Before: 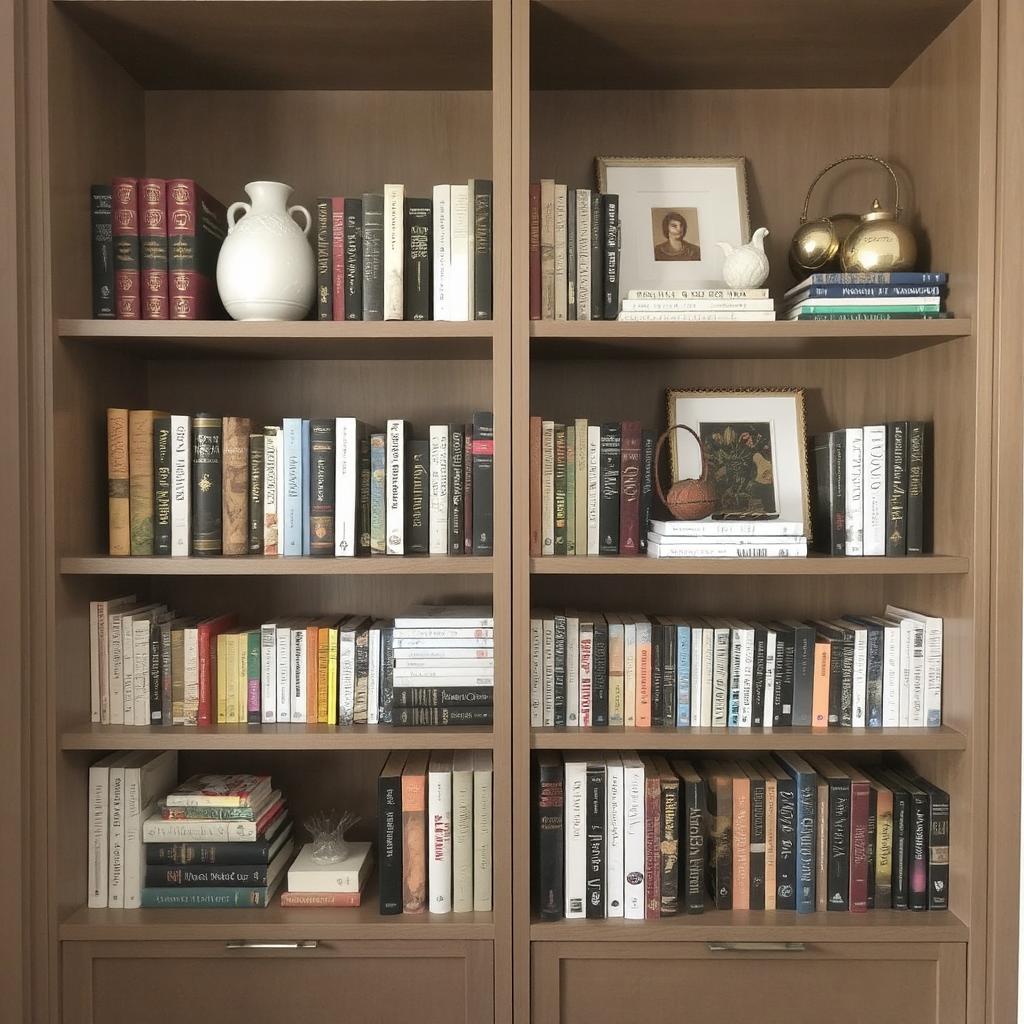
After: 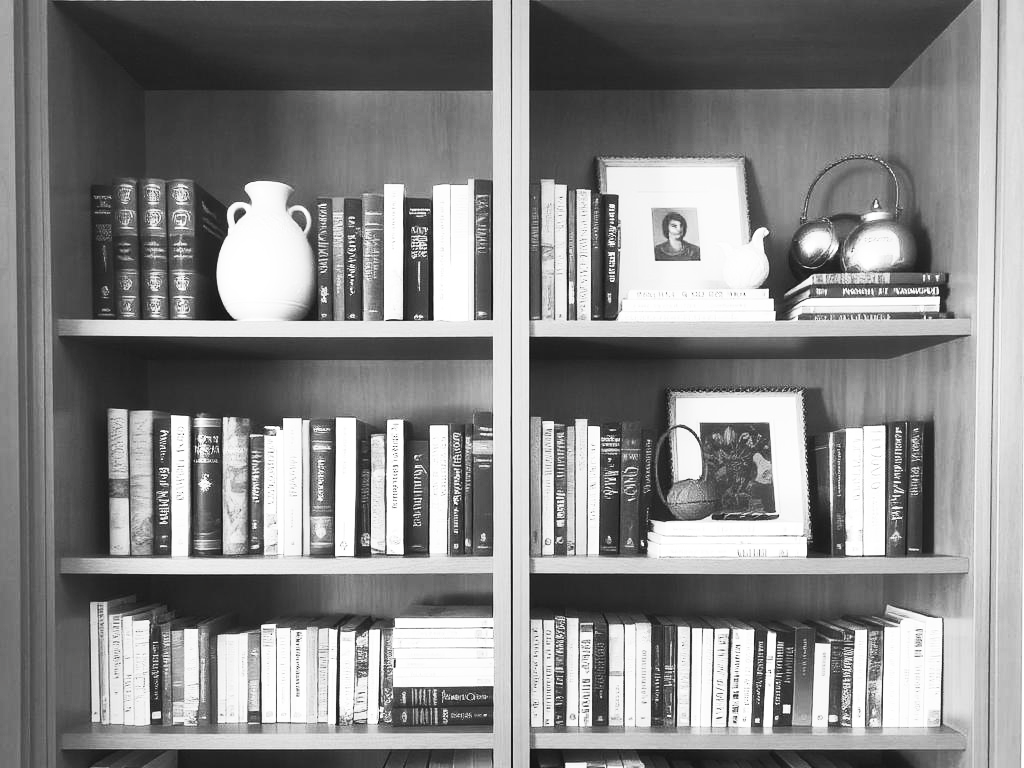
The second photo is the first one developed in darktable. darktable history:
contrast brightness saturation: contrast 0.54, brightness 0.457, saturation -0.999
shadows and highlights: shadows 36.5, highlights -27.13, soften with gaussian
crop: bottom 24.921%
